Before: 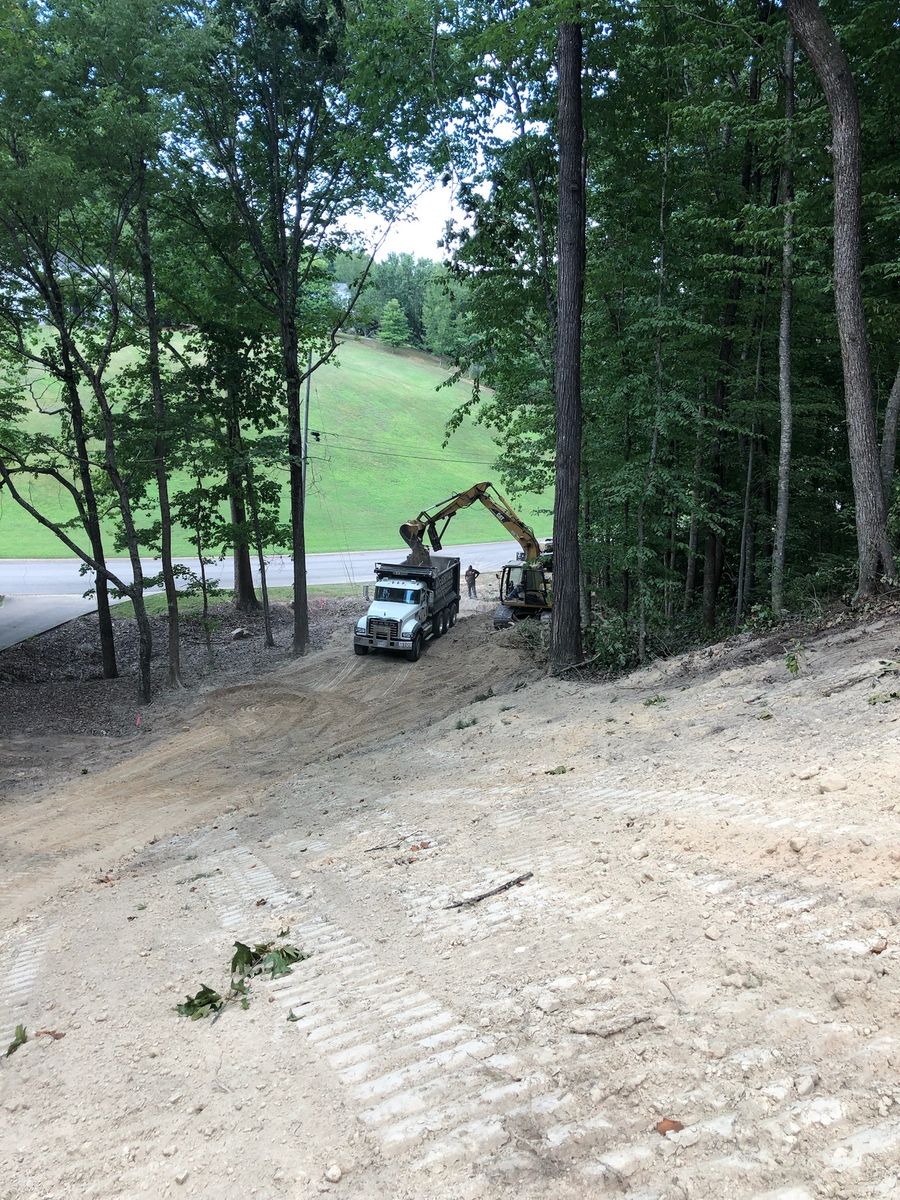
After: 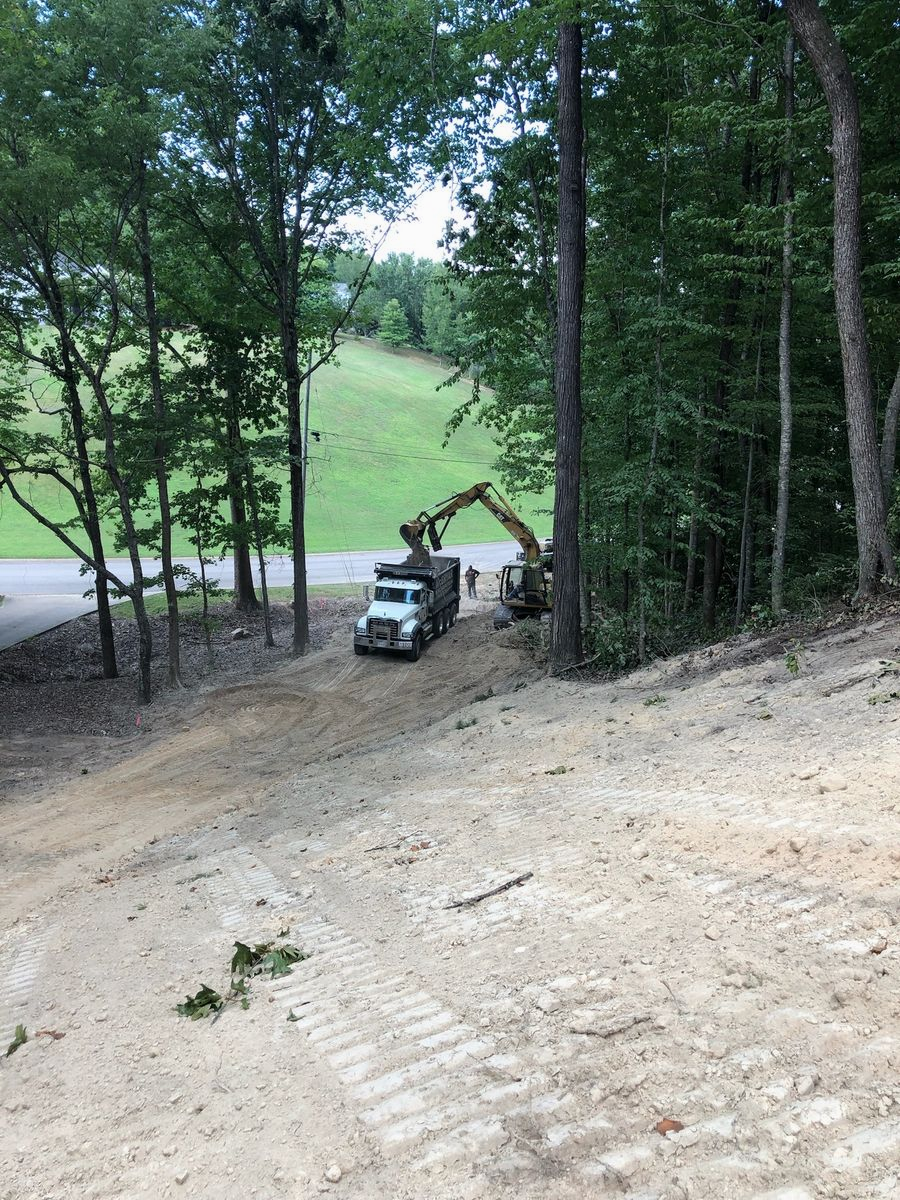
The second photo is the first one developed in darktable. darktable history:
exposure: exposure -0.057 EV, compensate highlight preservation false
